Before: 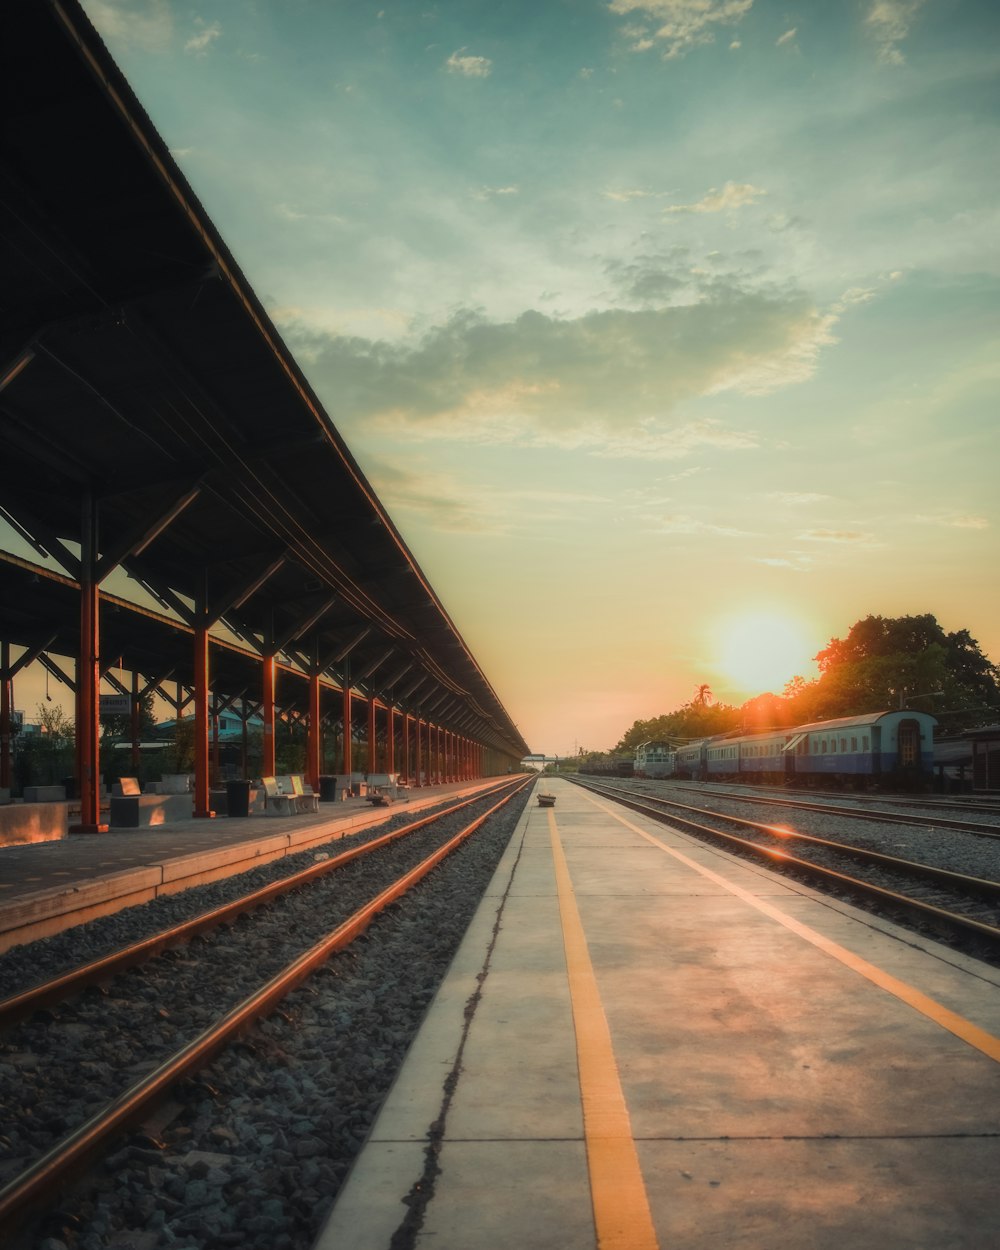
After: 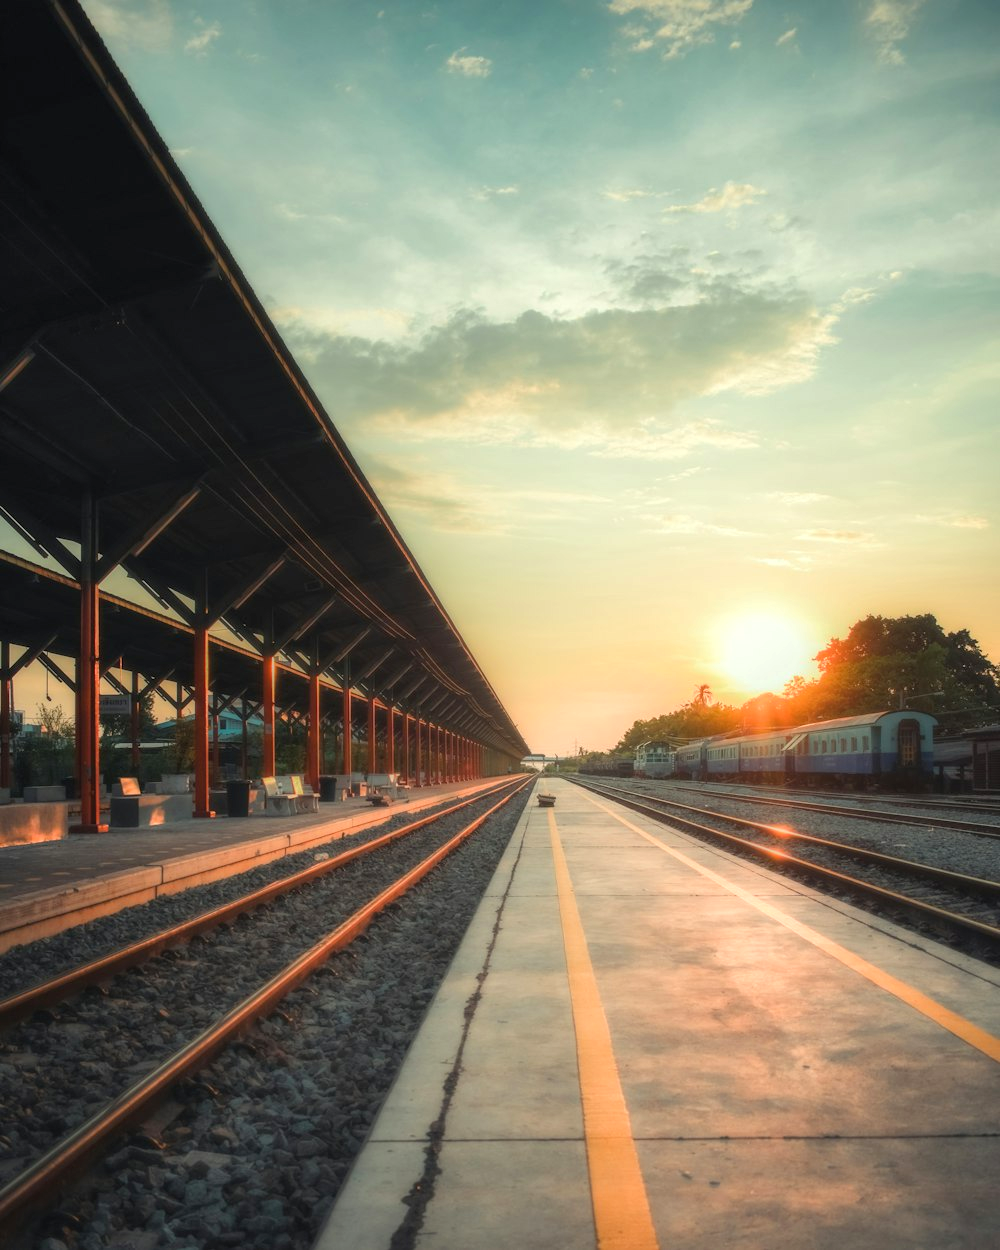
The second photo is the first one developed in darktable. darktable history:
exposure: black level correction 0.001, exposure 0.5 EV, compensate exposure bias true, compensate highlight preservation false
shadows and highlights: shadows 25, highlights -25
